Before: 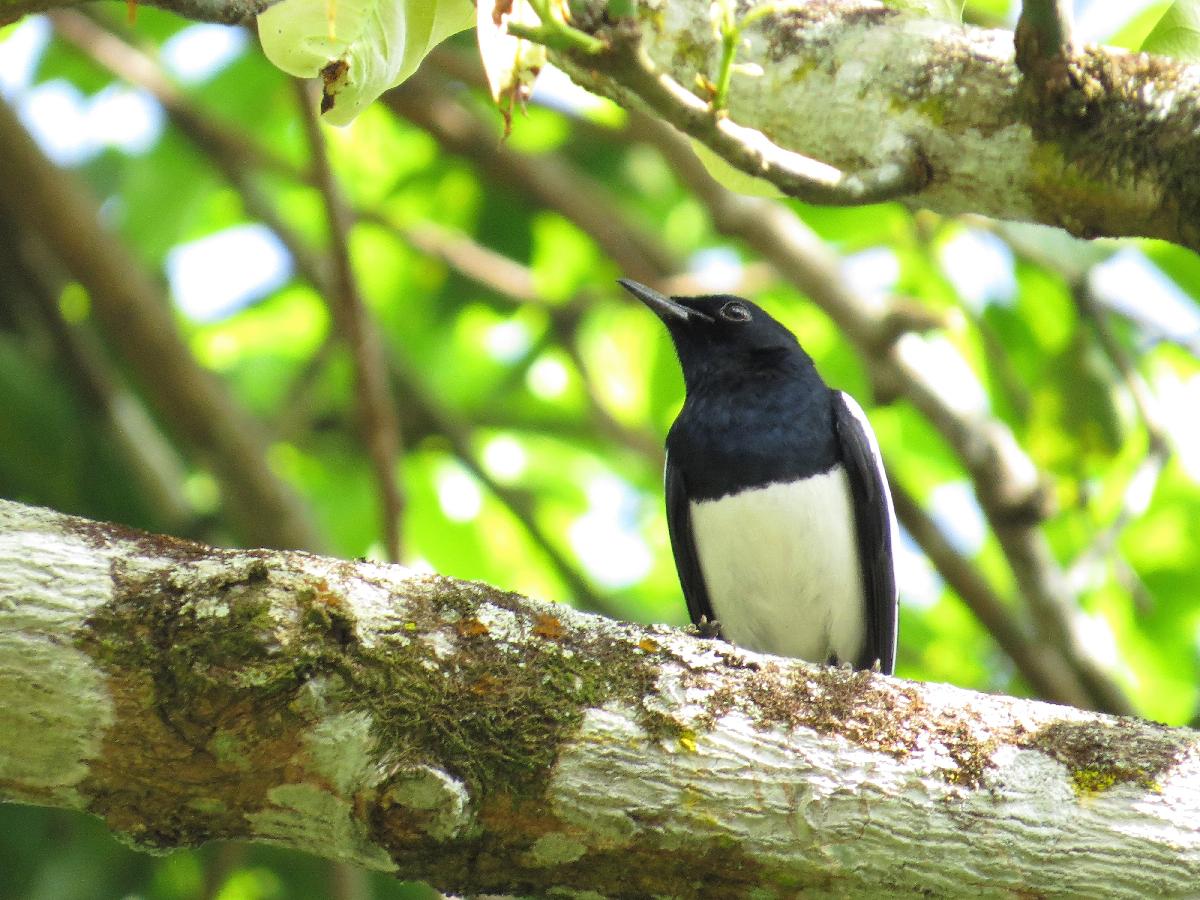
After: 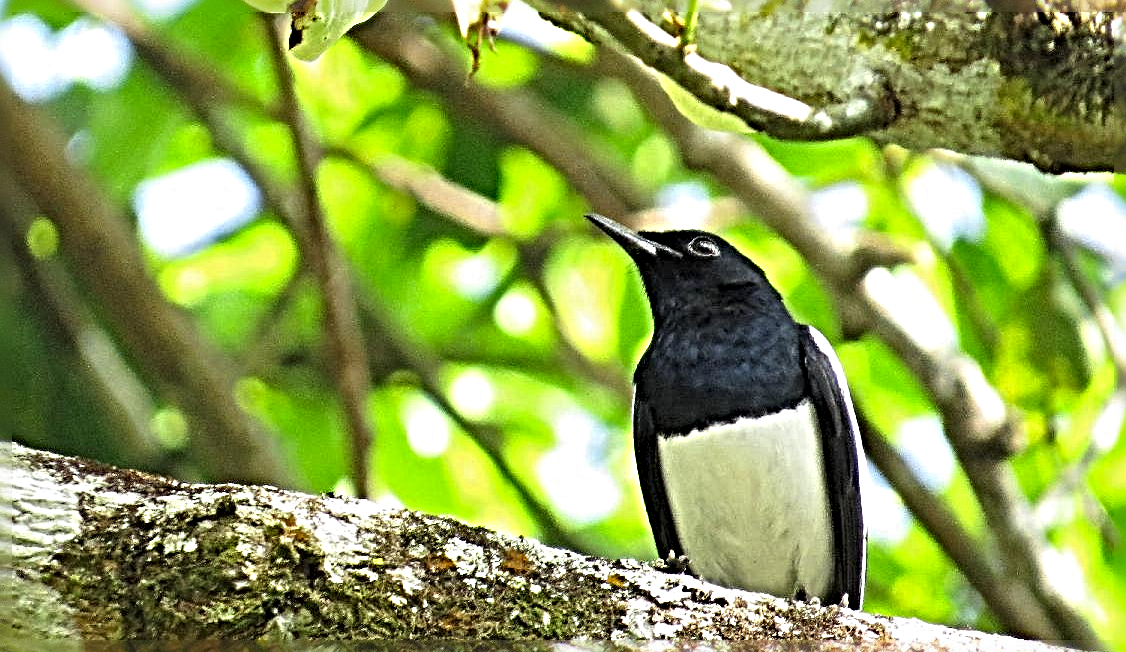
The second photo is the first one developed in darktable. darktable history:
crop: left 2.737%, top 7.287%, right 3.421%, bottom 20.179%
sharpen: radius 6.3, amount 1.8, threshold 0
vibrance: on, module defaults
